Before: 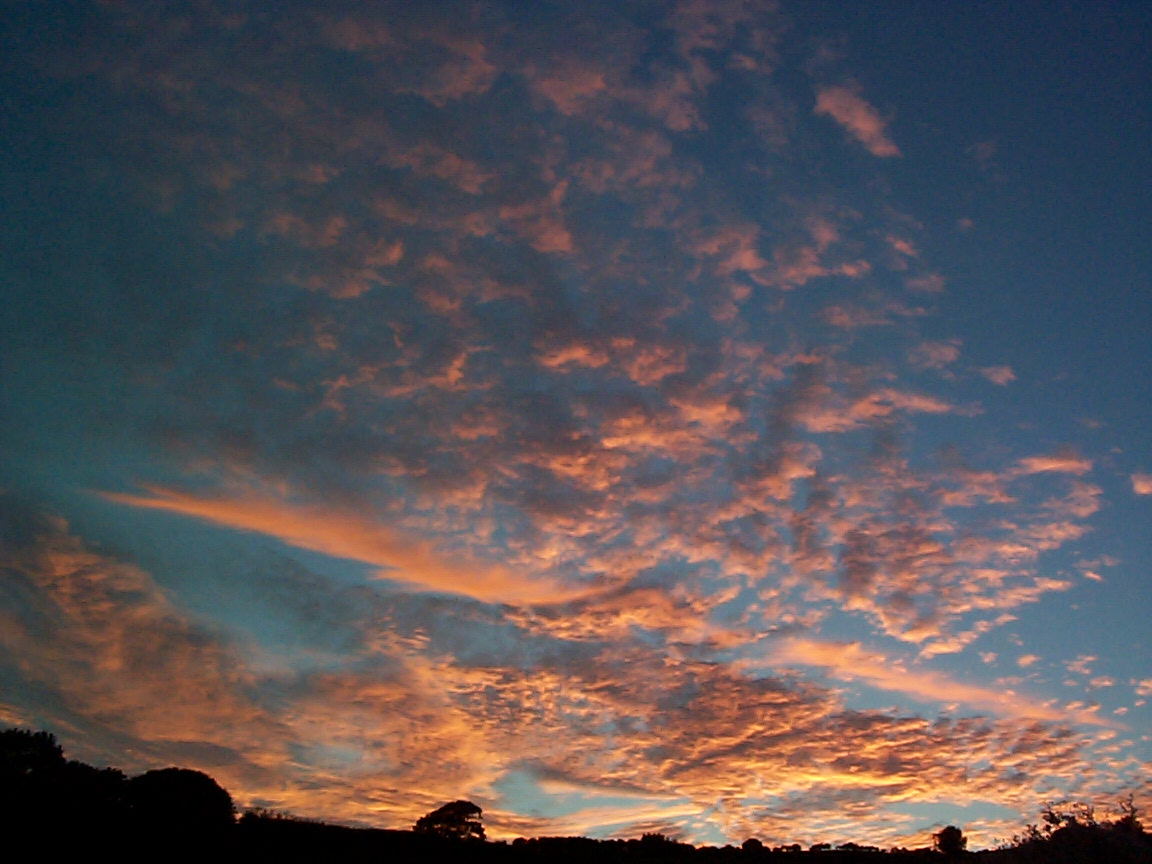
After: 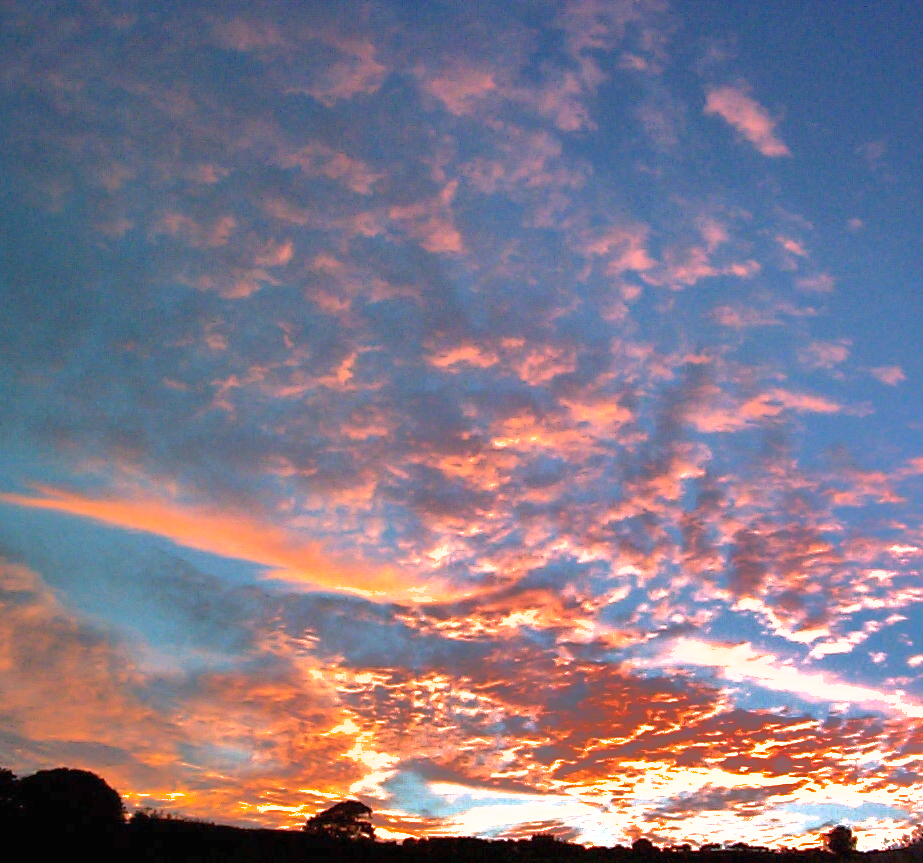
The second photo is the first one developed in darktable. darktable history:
crop and rotate: left 9.597%, right 10.195%
exposure: black level correction 0, exposure 1.388 EV, compensate exposure bias true, compensate highlight preservation false
shadows and highlights: shadows 38.43, highlights -74.54
white balance: red 1.004, blue 1.096
